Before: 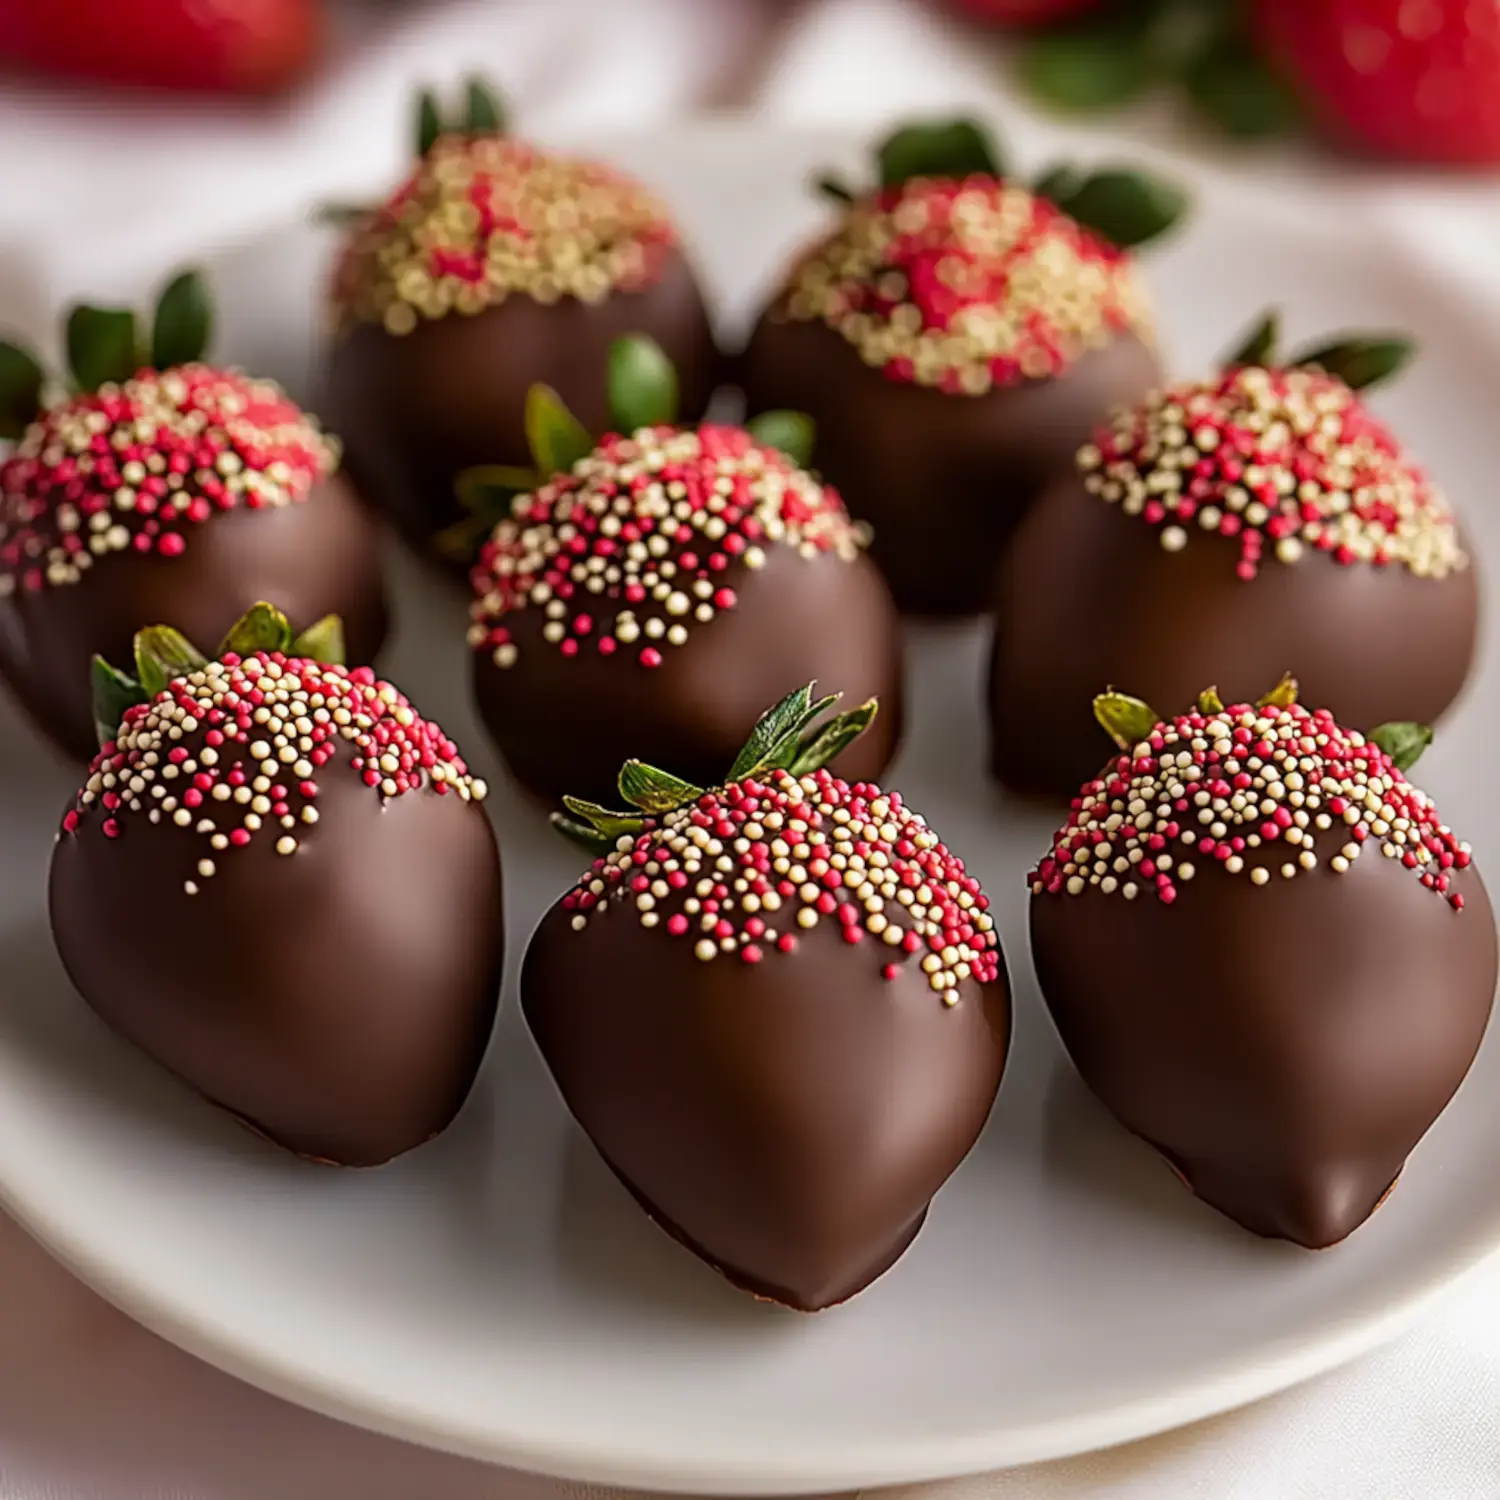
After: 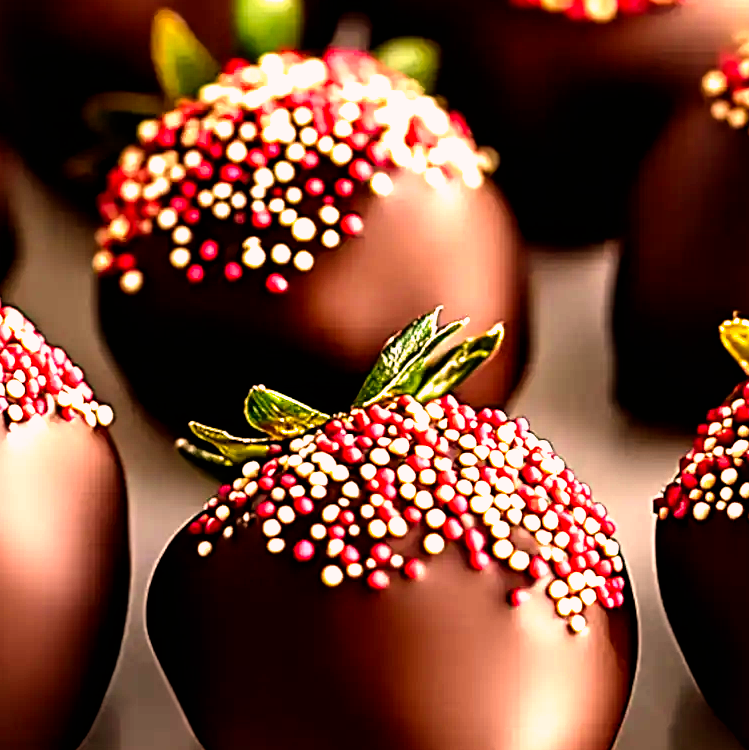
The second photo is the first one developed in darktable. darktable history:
contrast brightness saturation: saturation -0.05
filmic rgb: black relative exposure -8.2 EV, white relative exposure 2.2 EV, threshold 3 EV, hardness 7.11, latitude 85.74%, contrast 1.696, highlights saturation mix -4%, shadows ↔ highlights balance -2.69%, preserve chrominance no, color science v5 (2021), contrast in shadows safe, contrast in highlights safe, enable highlight reconstruction true
color correction: highlights a* 12.23, highlights b* 5.41
shadows and highlights: shadows 5, soften with gaussian
exposure: exposure 1.16 EV, compensate exposure bias true, compensate highlight preservation false
white balance: red 1.029, blue 0.92
crop: left 25%, top 25%, right 25%, bottom 25%
